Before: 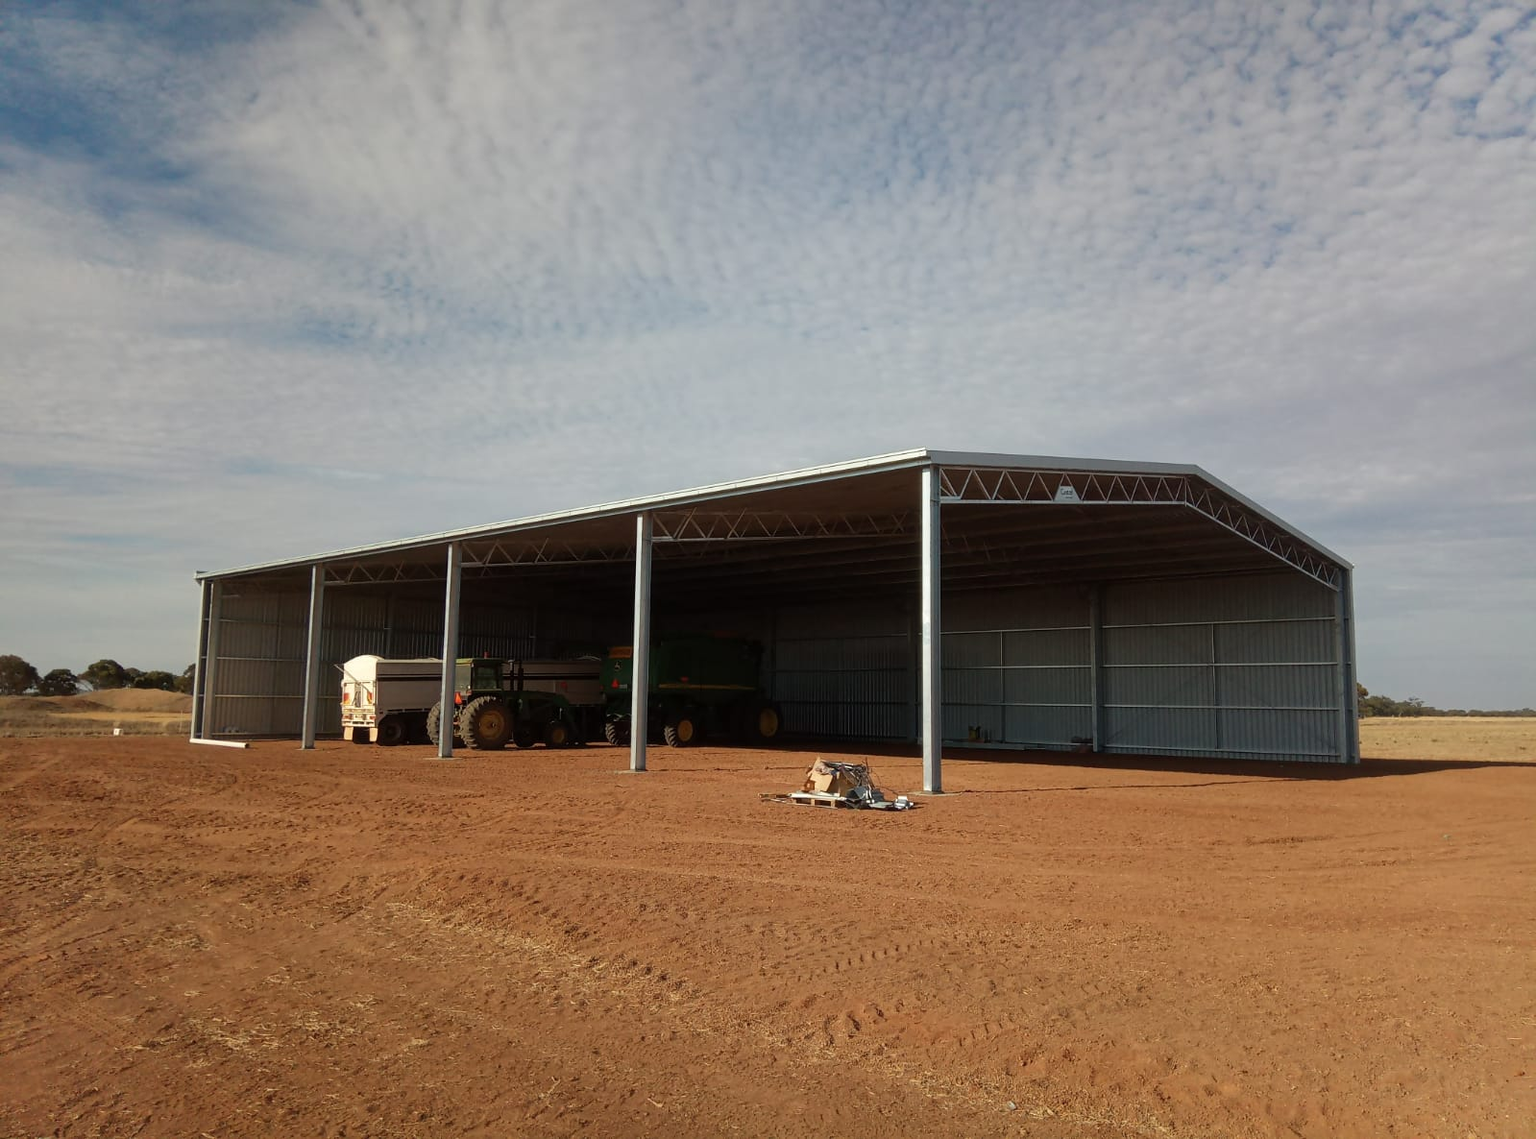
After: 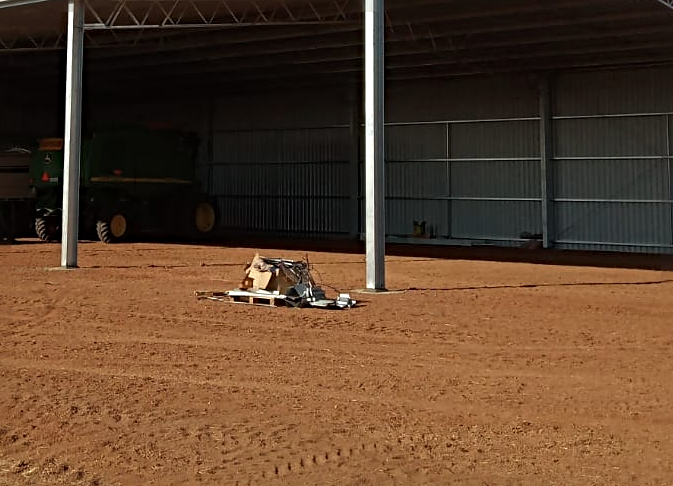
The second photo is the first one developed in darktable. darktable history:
sharpen: radius 4.883
crop: left 37.221%, top 45.169%, right 20.63%, bottom 13.777%
base curve: curves: ch0 [(0, 0) (0.74, 0.67) (1, 1)]
